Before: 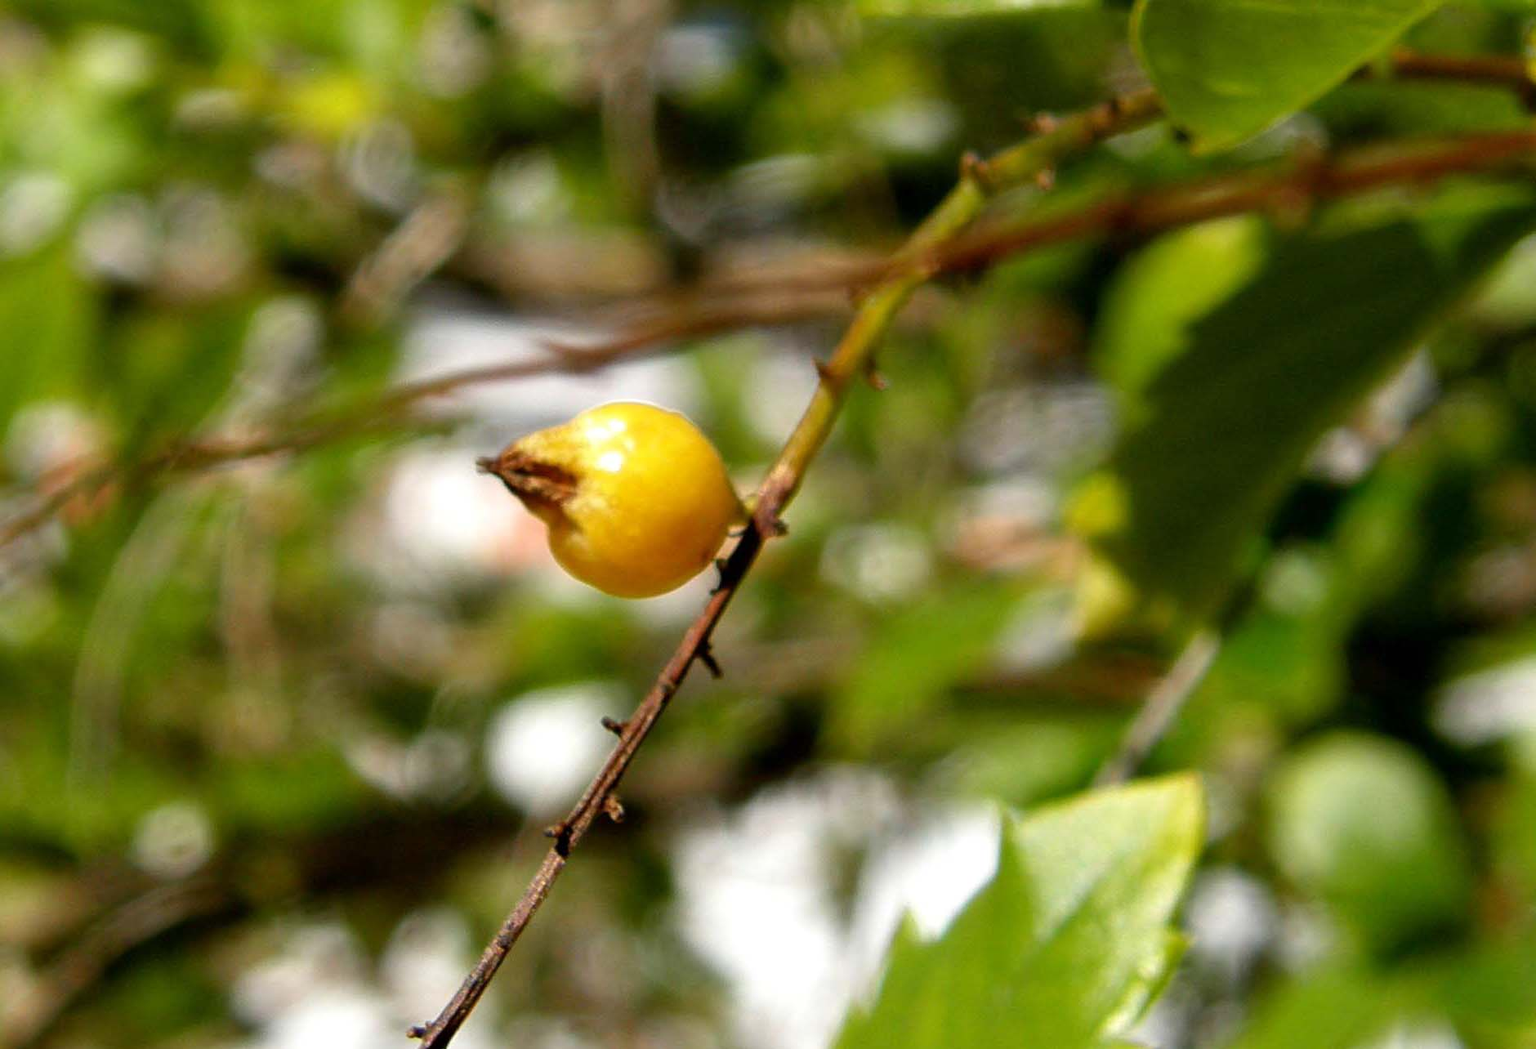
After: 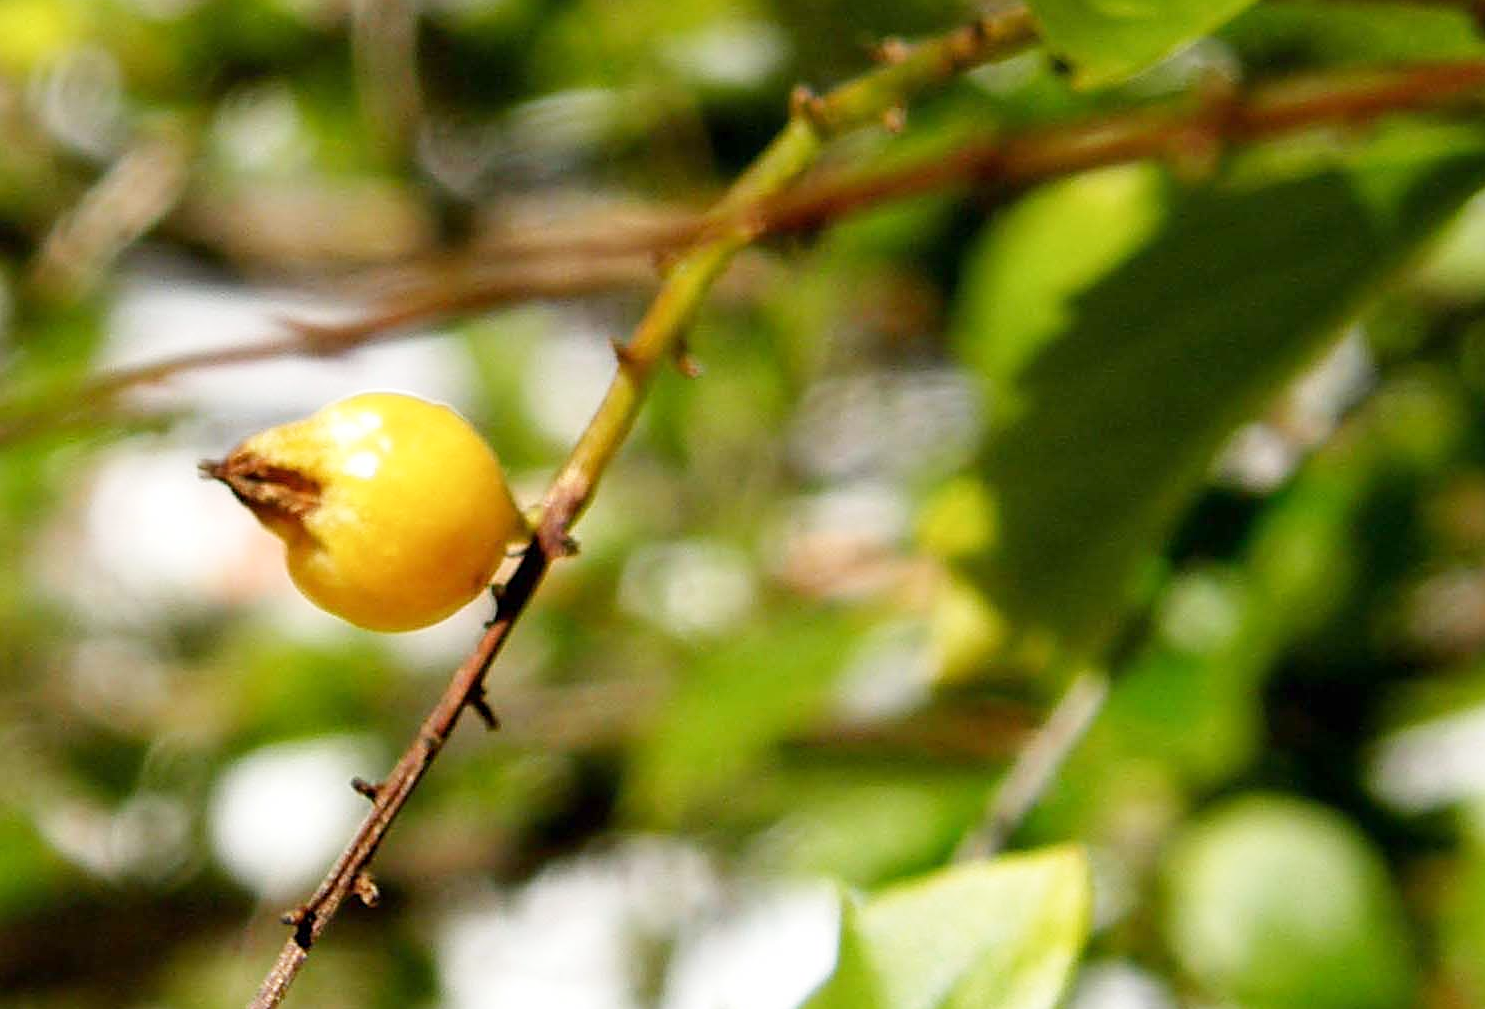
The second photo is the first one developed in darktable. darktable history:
crop and rotate: left 20.571%, top 7.856%, right 0.439%, bottom 13.543%
haze removal: strength 0.011, distance 0.255, compatibility mode true, adaptive false
sharpen: on, module defaults
base curve: curves: ch0 [(0, 0) (0.204, 0.334) (0.55, 0.733) (1, 1)], preserve colors none
